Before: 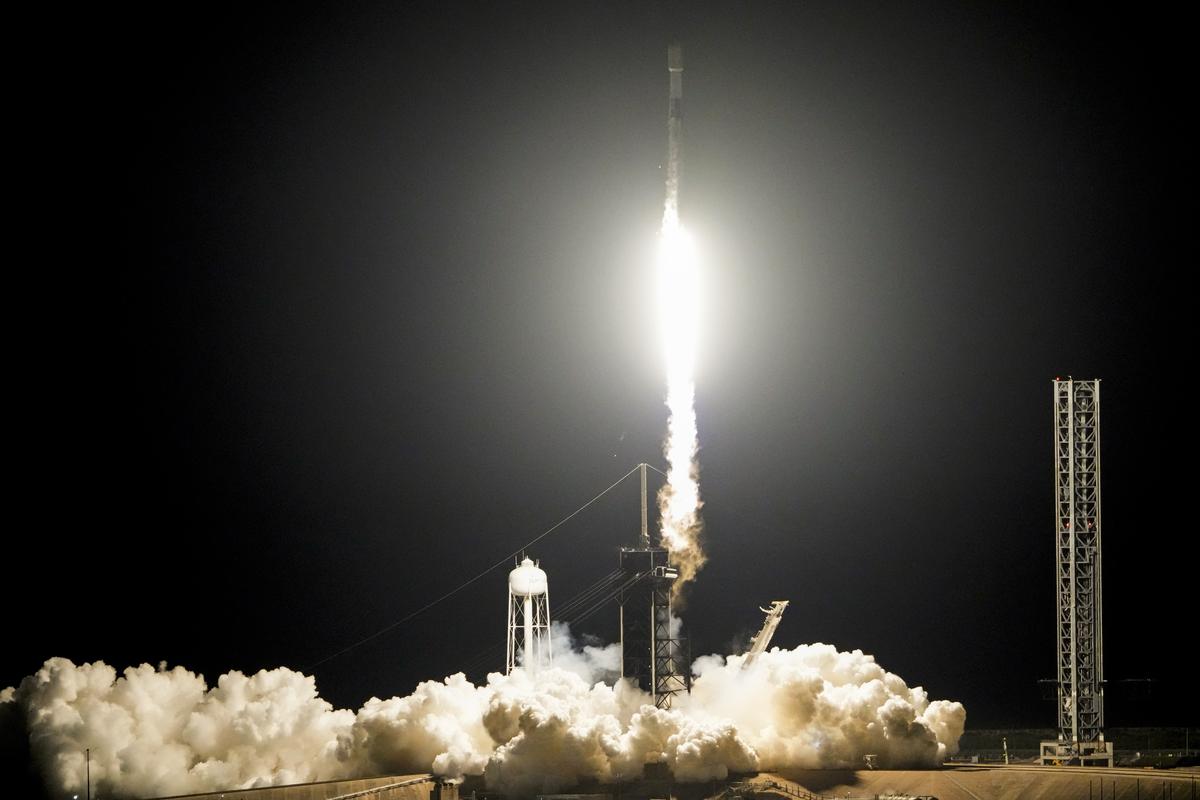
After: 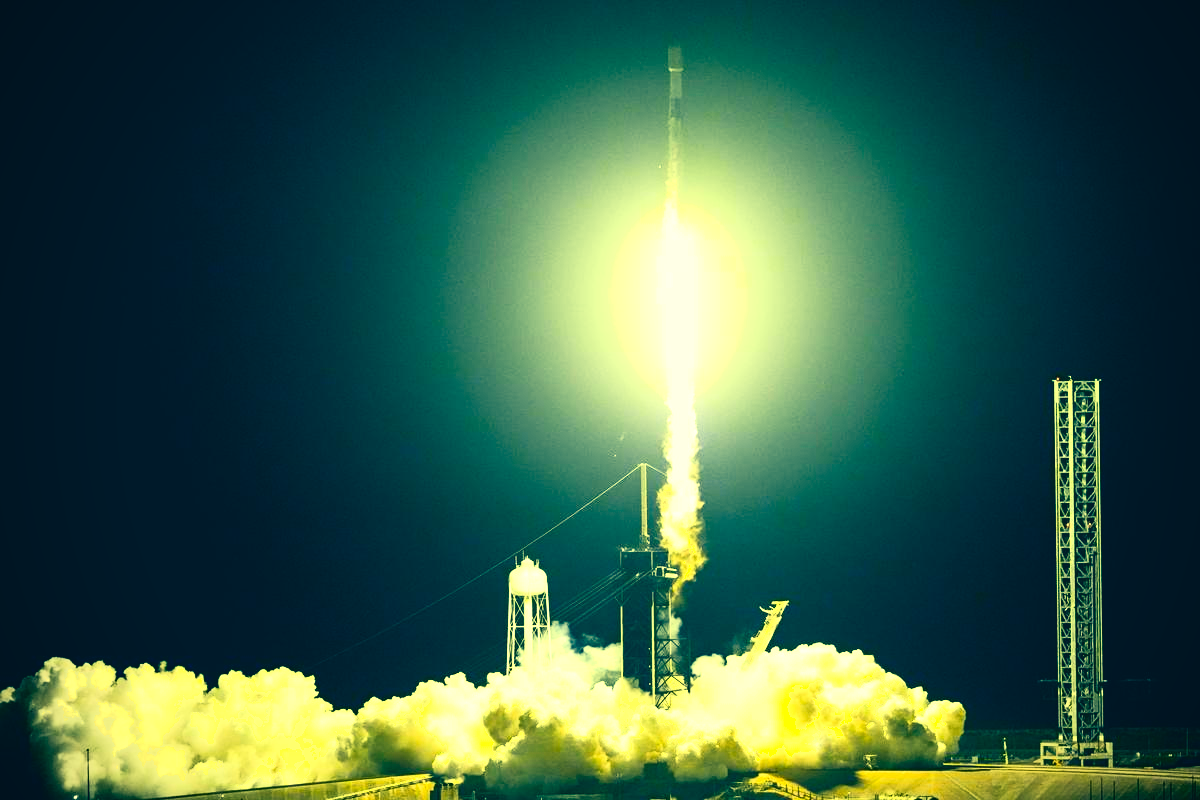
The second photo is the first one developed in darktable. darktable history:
exposure: exposure 1.001 EV, compensate highlight preservation false
color correction: highlights a* -16.19, highlights b* 39.66, shadows a* -39.42, shadows b* -26.97
contrast brightness saturation: contrast 0.159, saturation 0.319
shadows and highlights: shadows 0.628, highlights 41.31
vignetting: fall-off radius 82.68%, brightness -0.575
